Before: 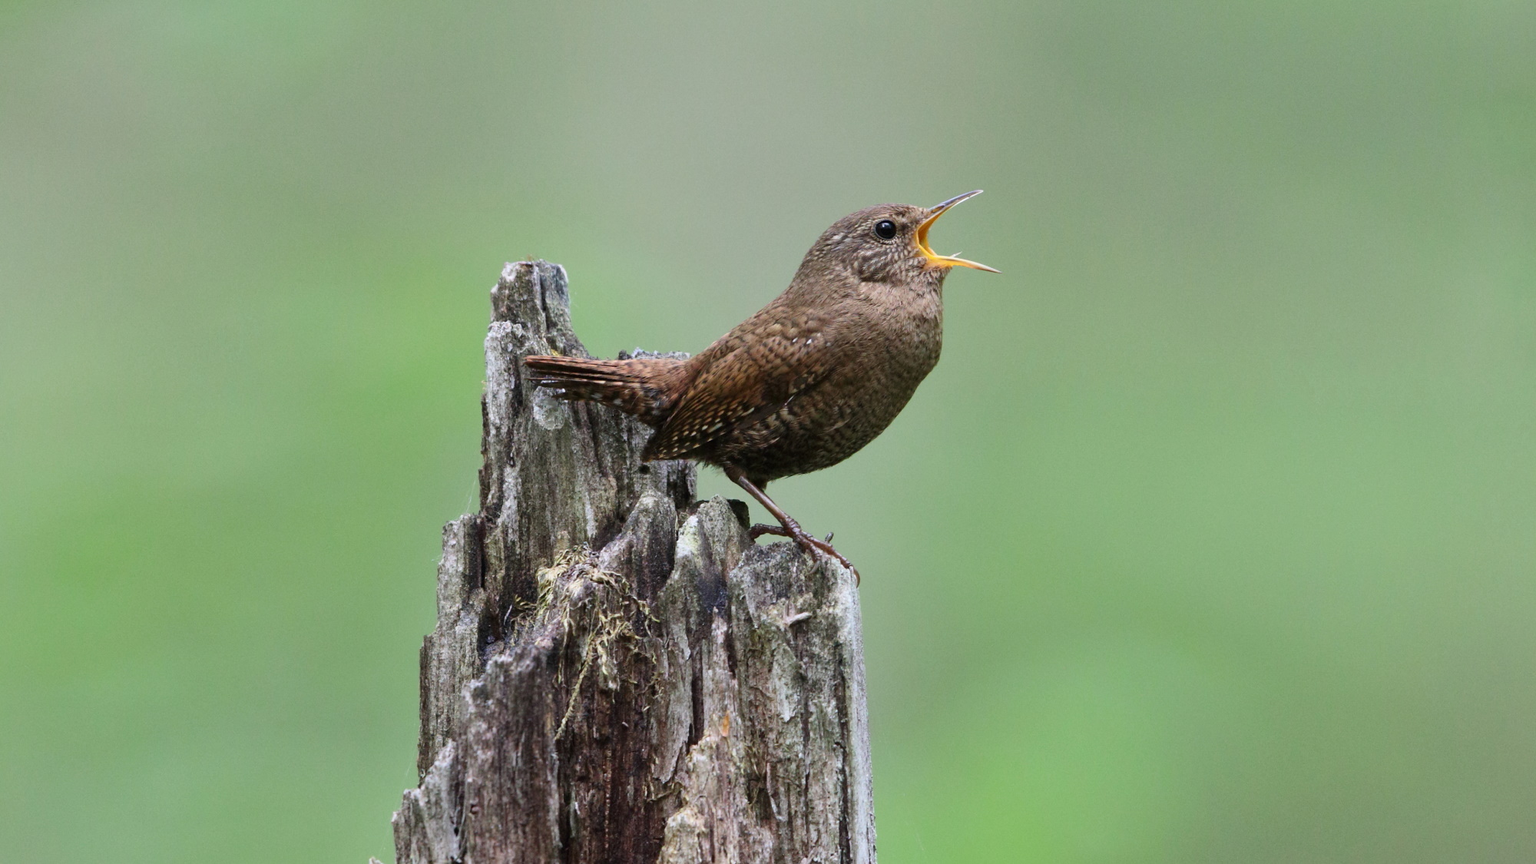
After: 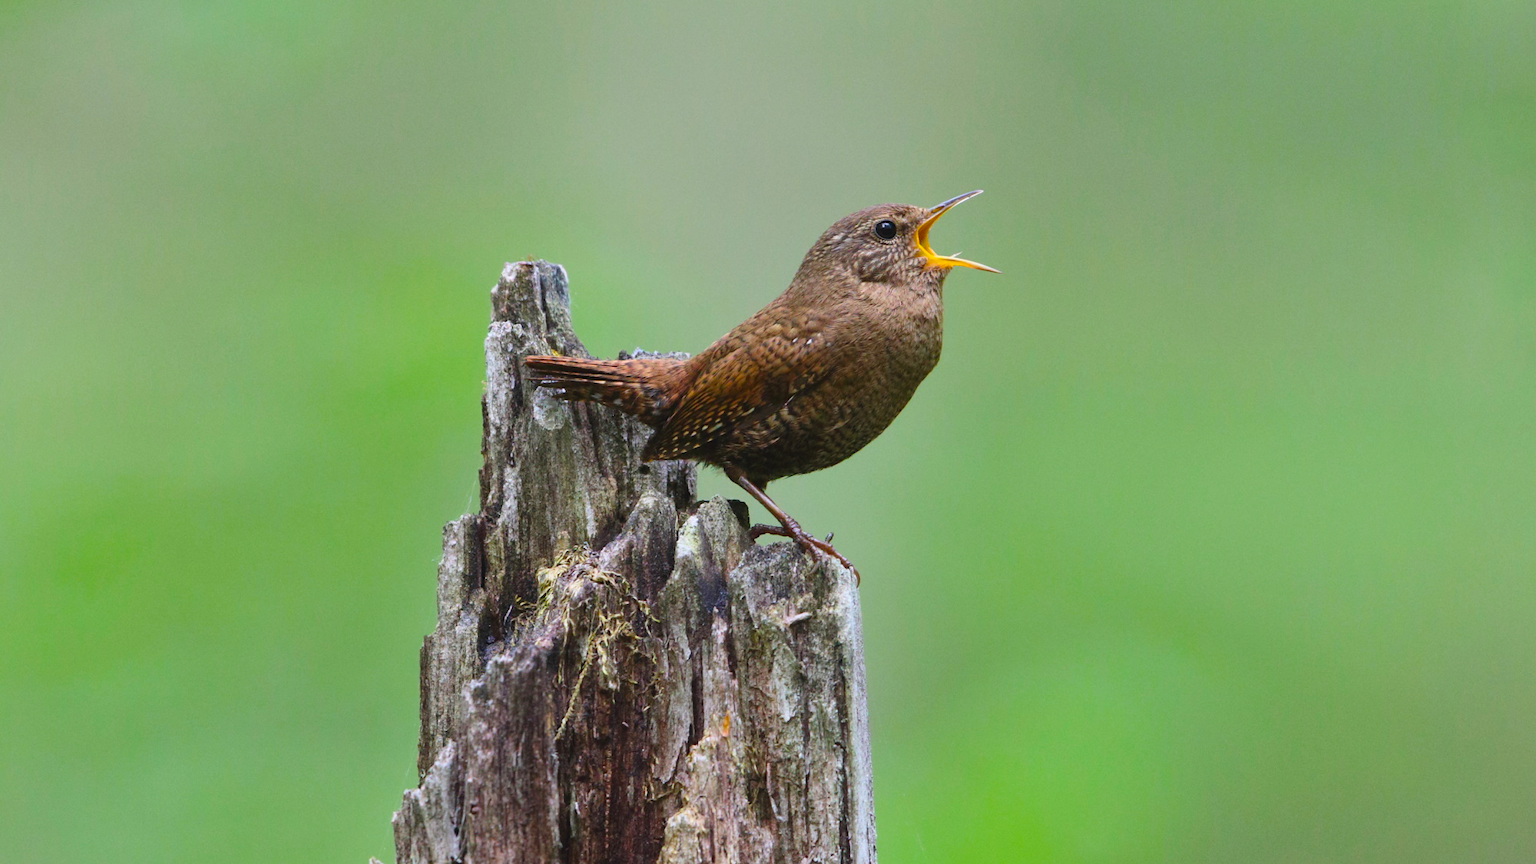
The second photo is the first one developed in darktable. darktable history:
color balance rgb: global offset › luminance 0.471%, linear chroma grading › global chroma 9.258%, perceptual saturation grading › global saturation 41.437%
